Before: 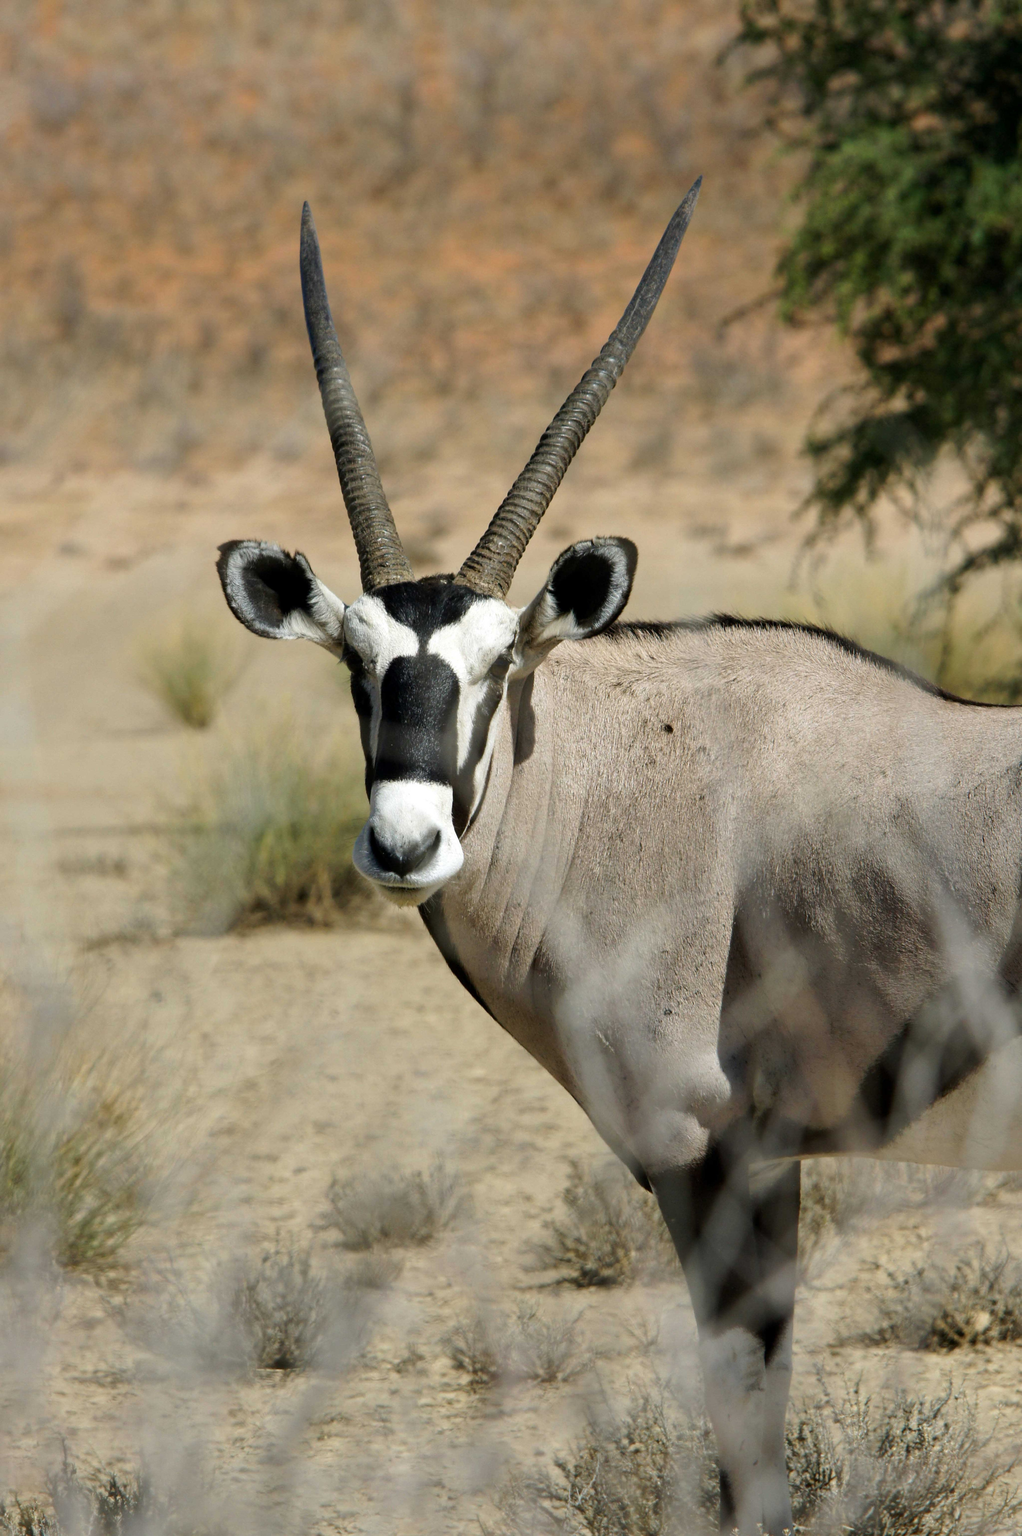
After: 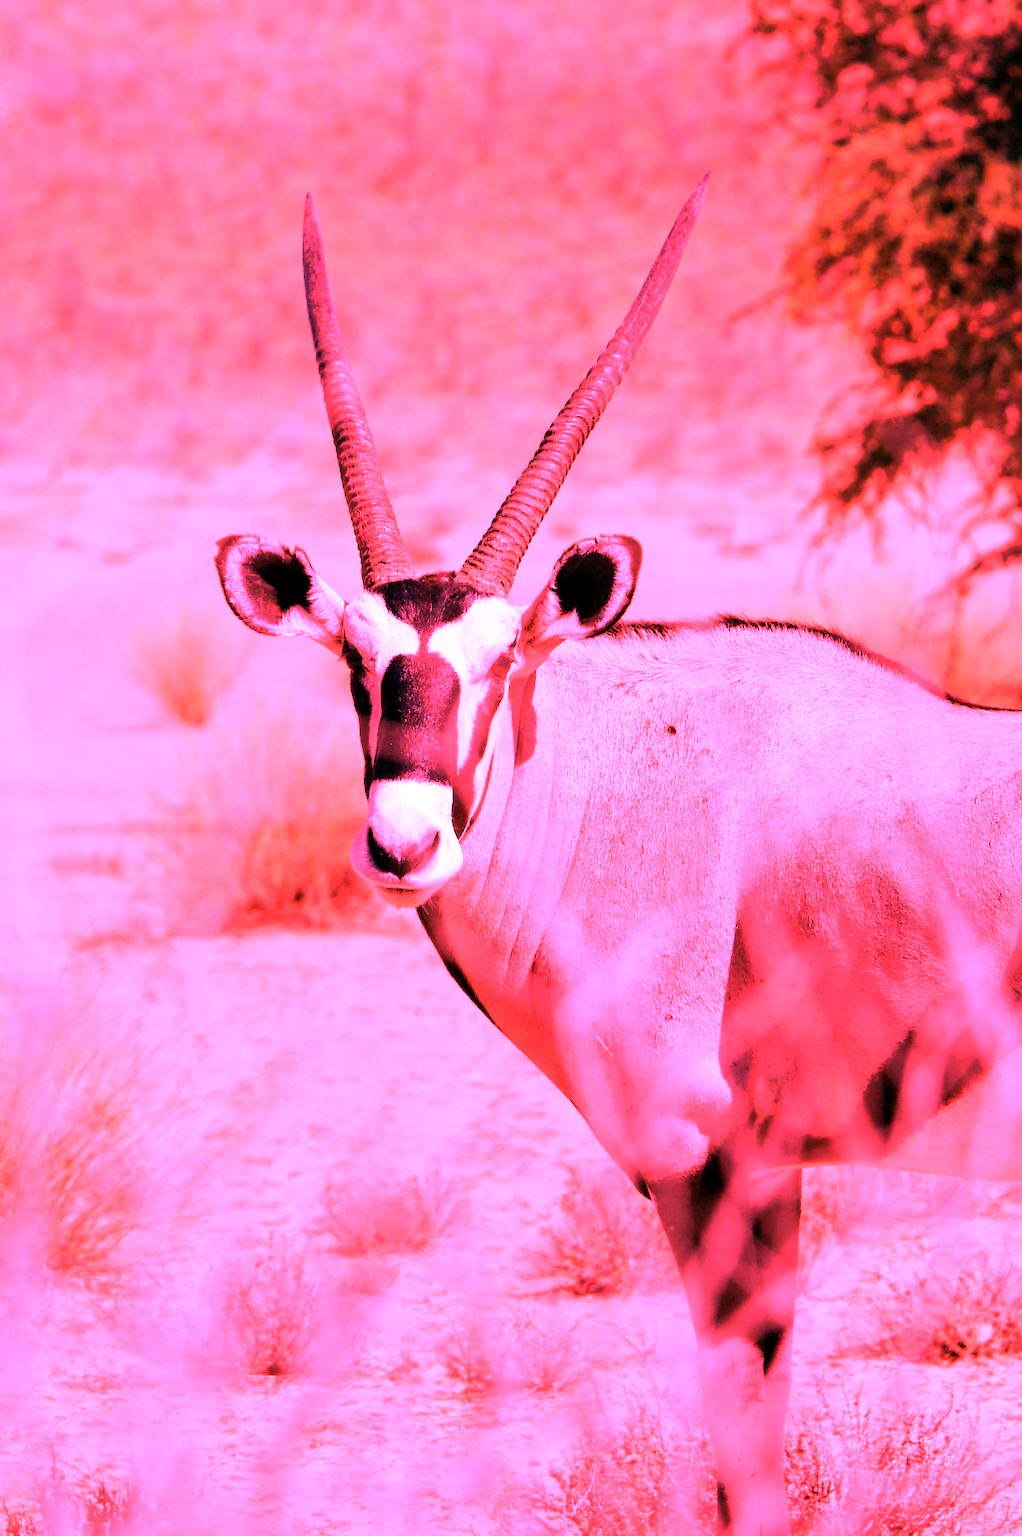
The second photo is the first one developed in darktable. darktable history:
haze removal: compatibility mode true, adaptive false
white balance: red 4.26, blue 1.802
crop and rotate: angle -0.5°
